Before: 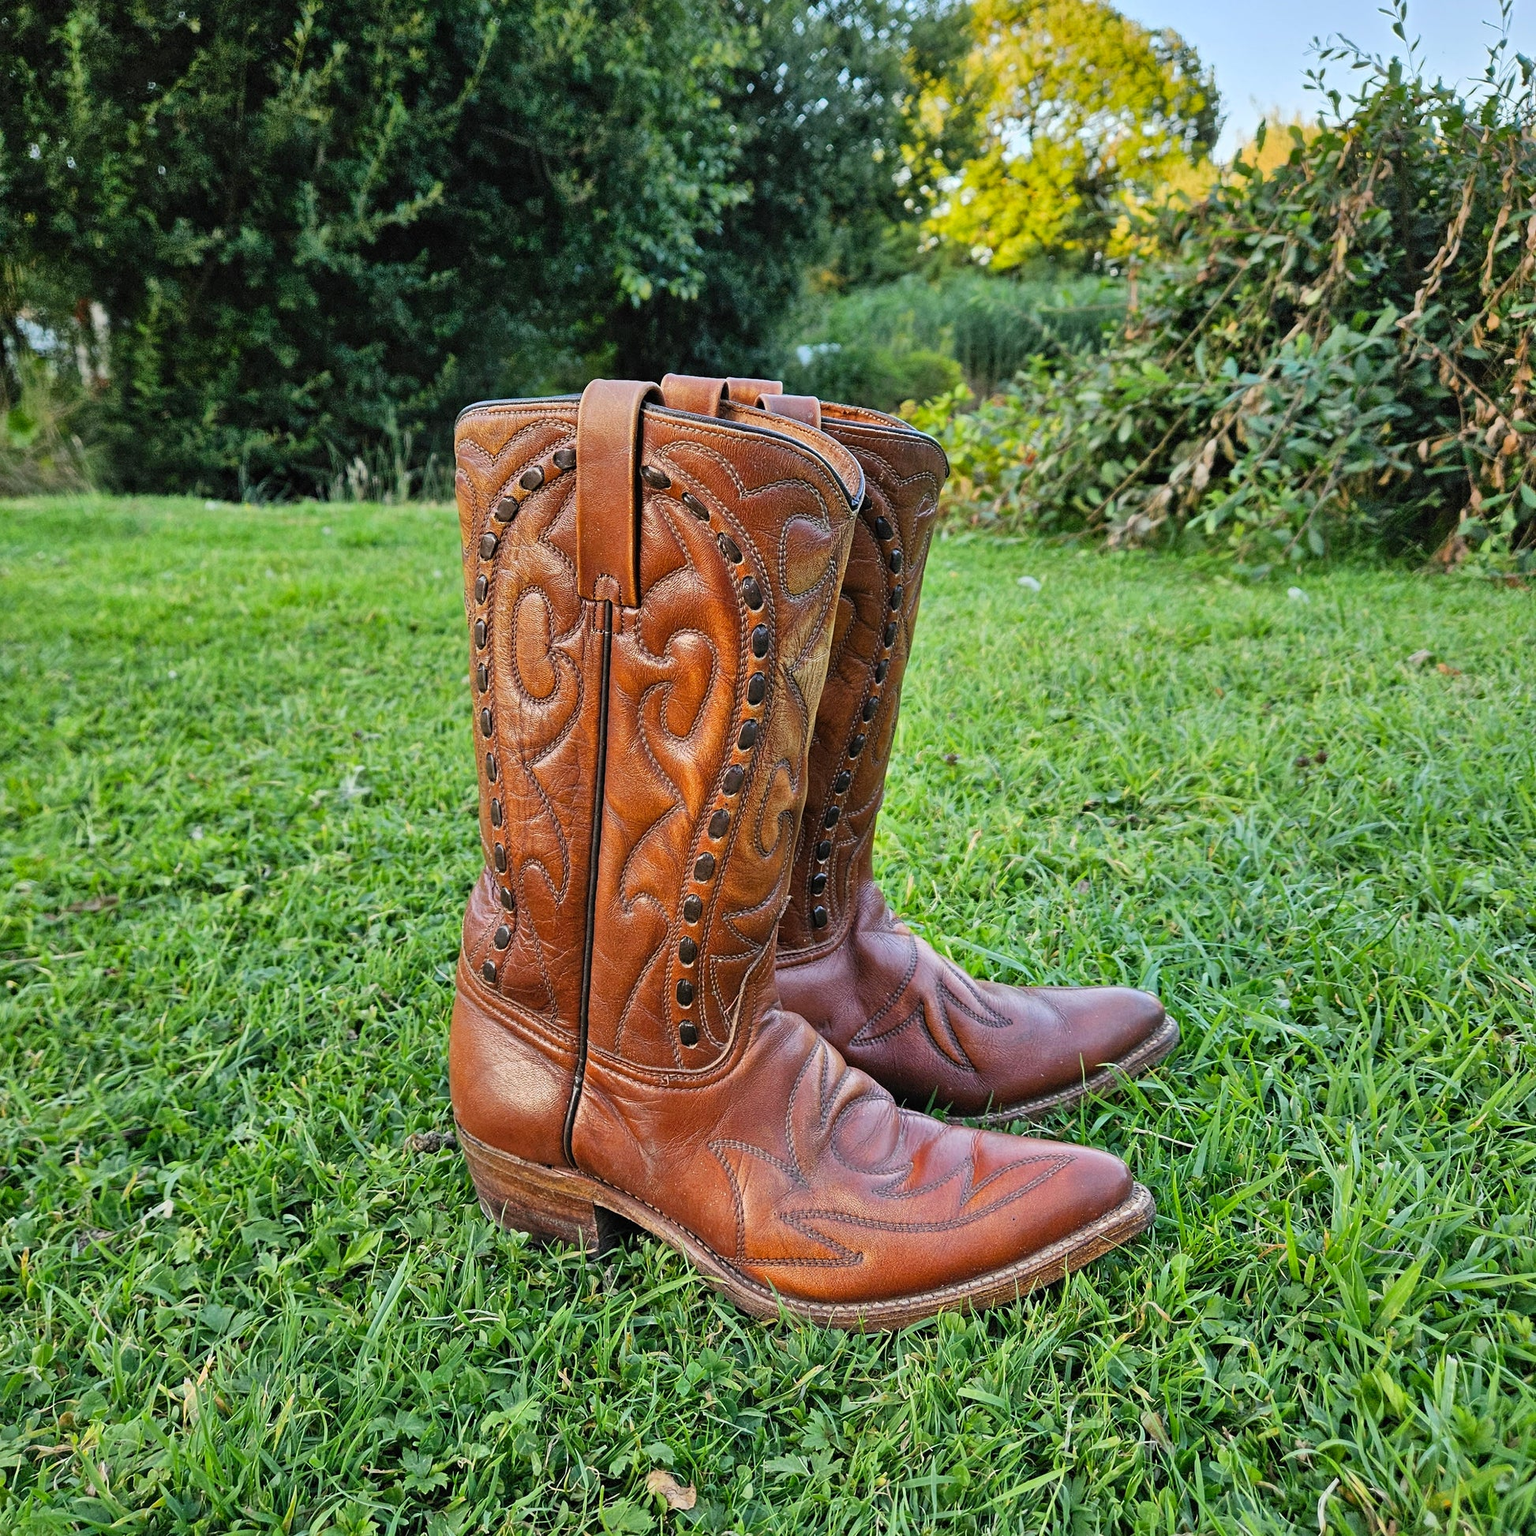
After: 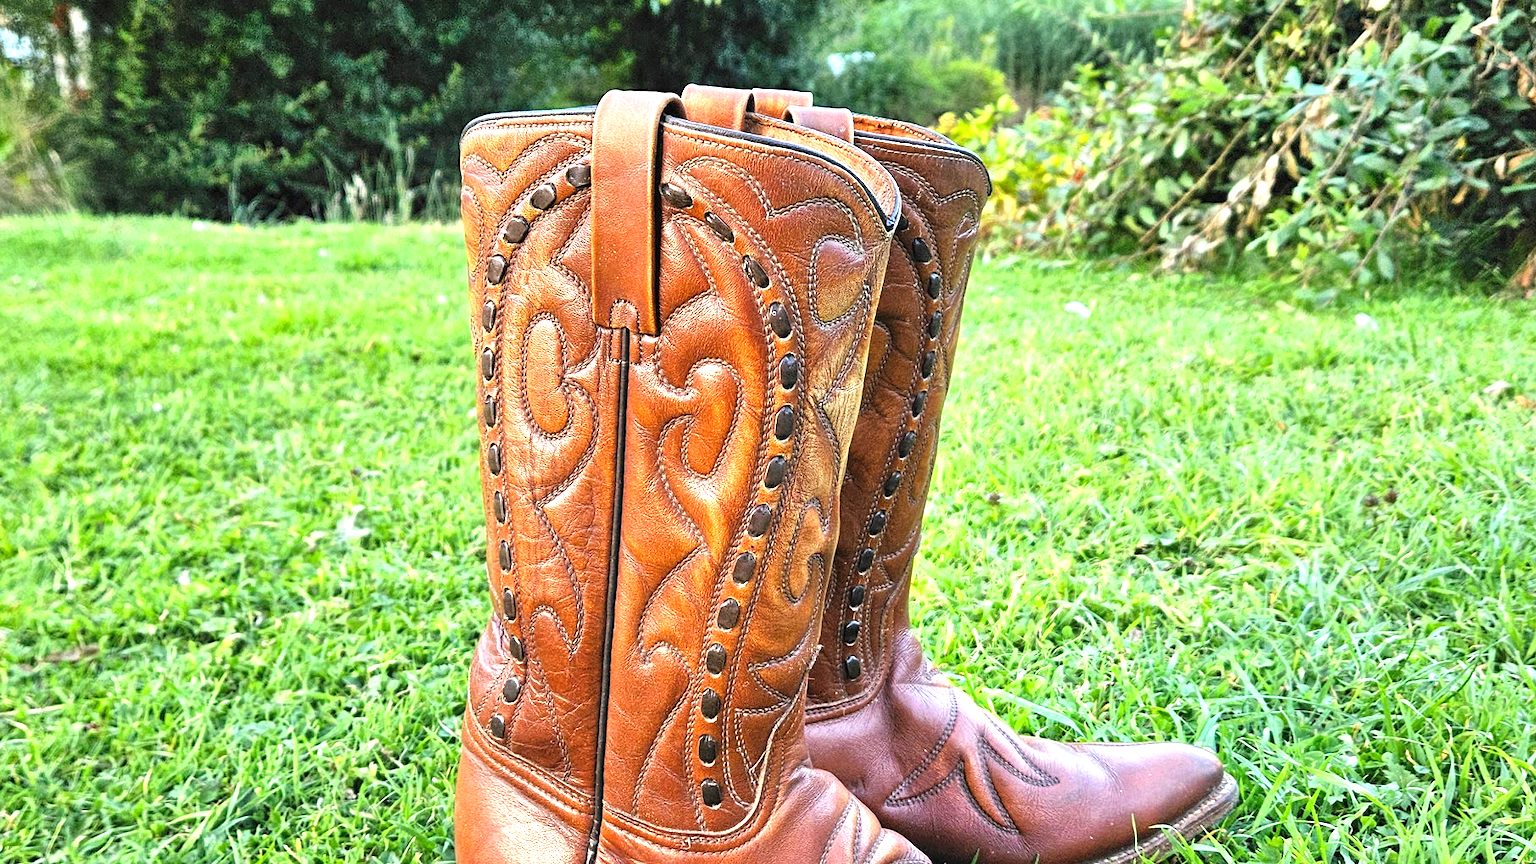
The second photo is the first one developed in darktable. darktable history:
crop: left 1.744%, top 19.225%, right 5.069%, bottom 28.357%
exposure: black level correction 0, exposure 1.2 EV, compensate highlight preservation false
